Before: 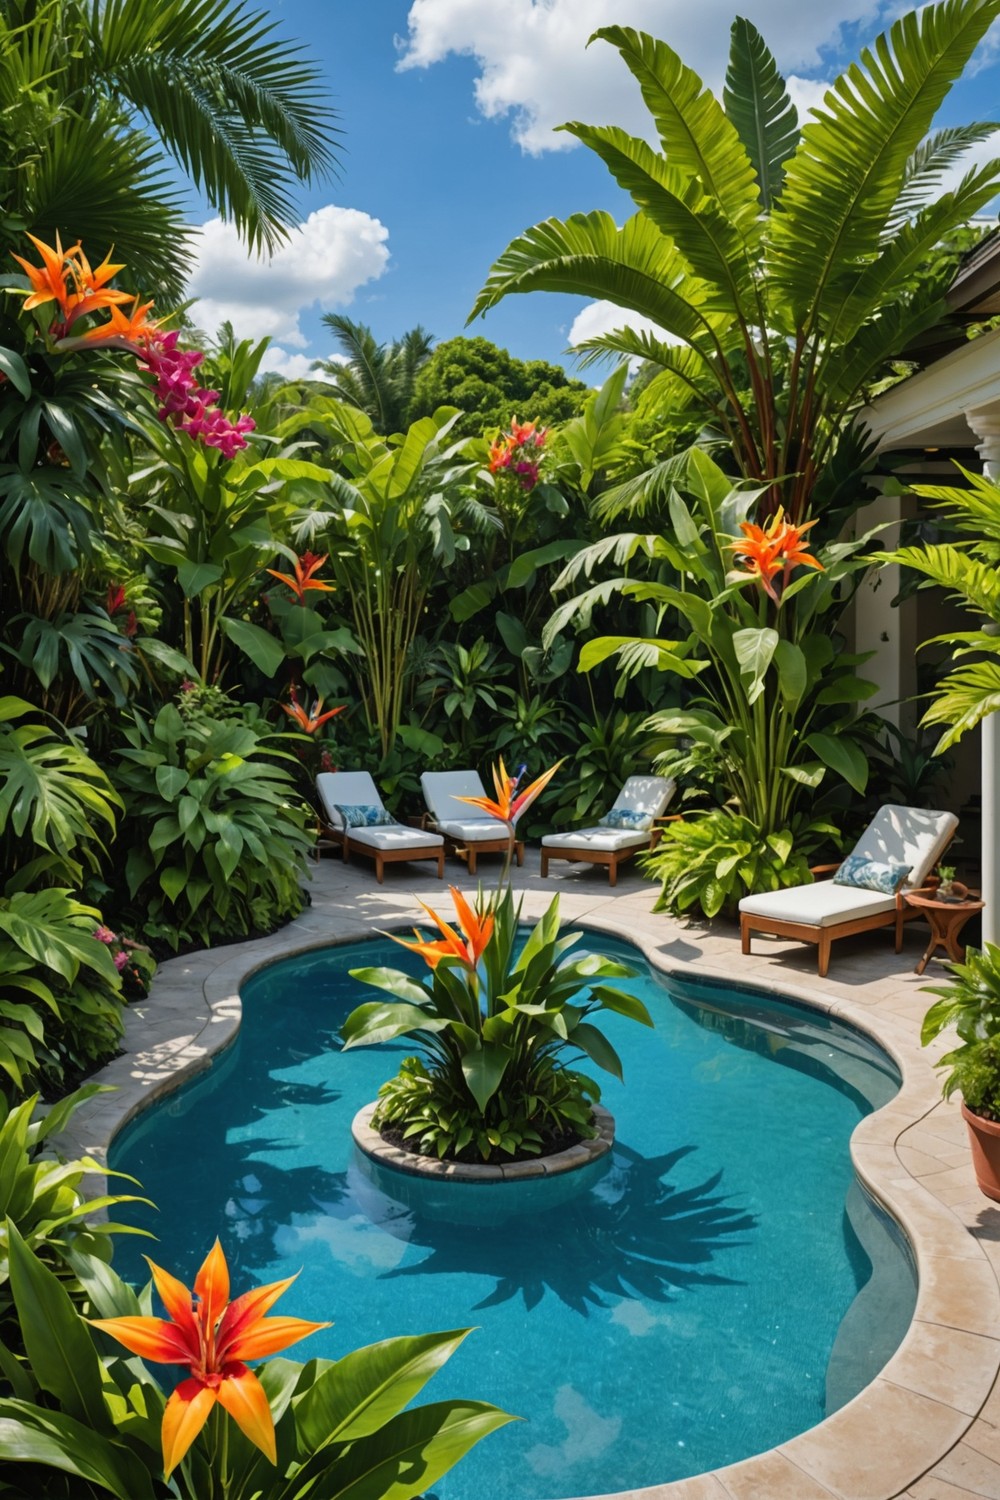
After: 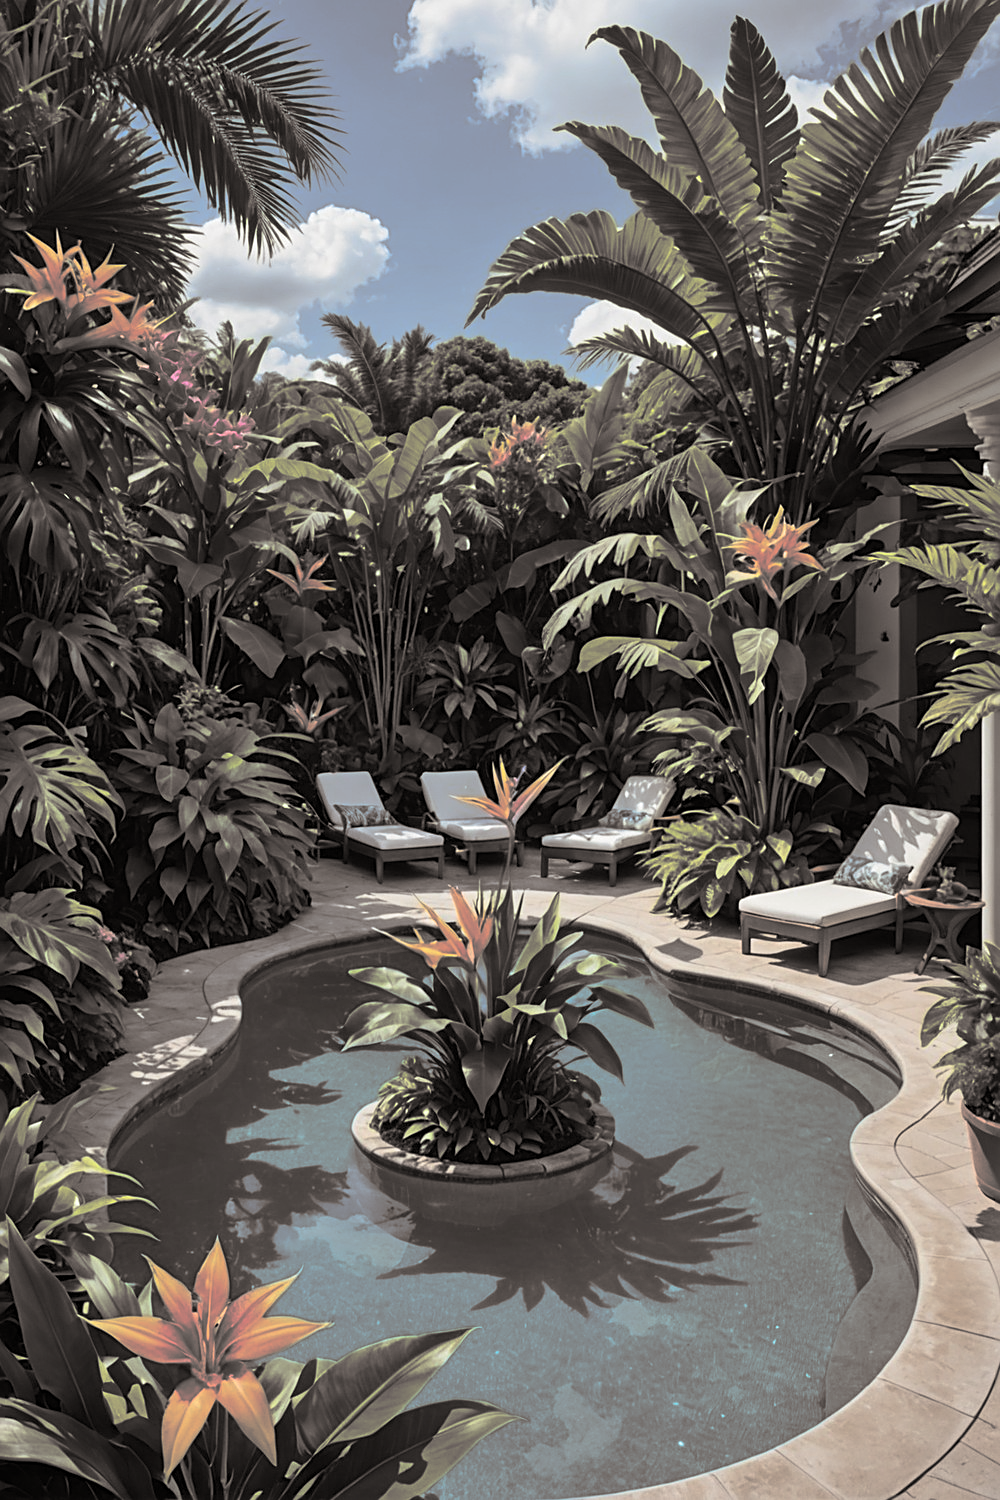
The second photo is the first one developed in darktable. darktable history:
sharpen: on, module defaults
split-toning: shadows › hue 26°, shadows › saturation 0.09, highlights › hue 40°, highlights › saturation 0.18, balance -63, compress 0%
